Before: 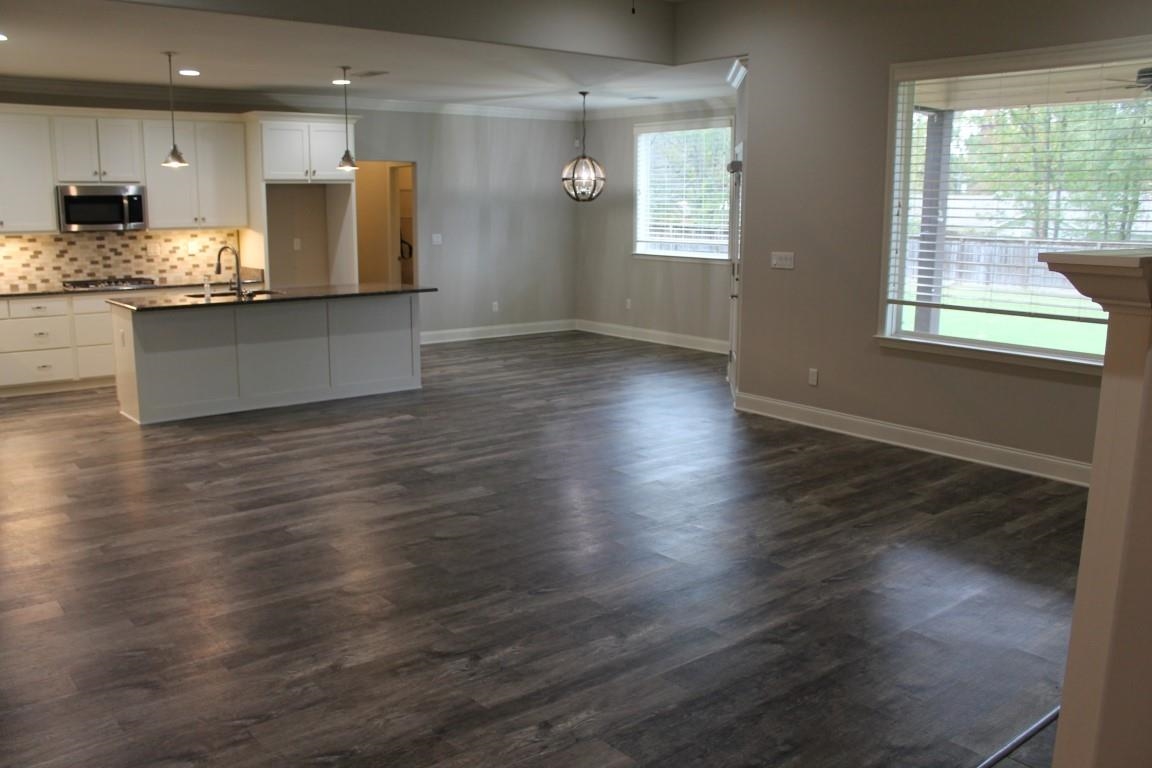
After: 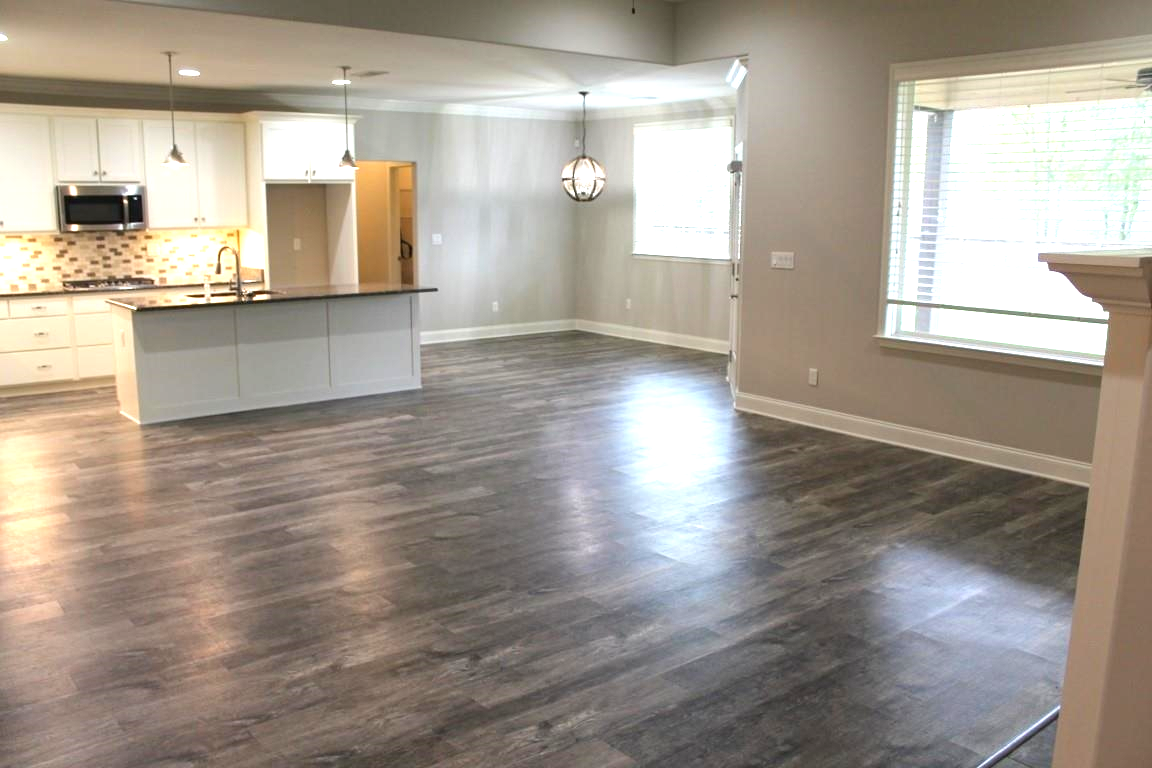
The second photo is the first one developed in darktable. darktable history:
exposure: black level correction 0, exposure 1.286 EV, compensate exposure bias true, compensate highlight preservation false
